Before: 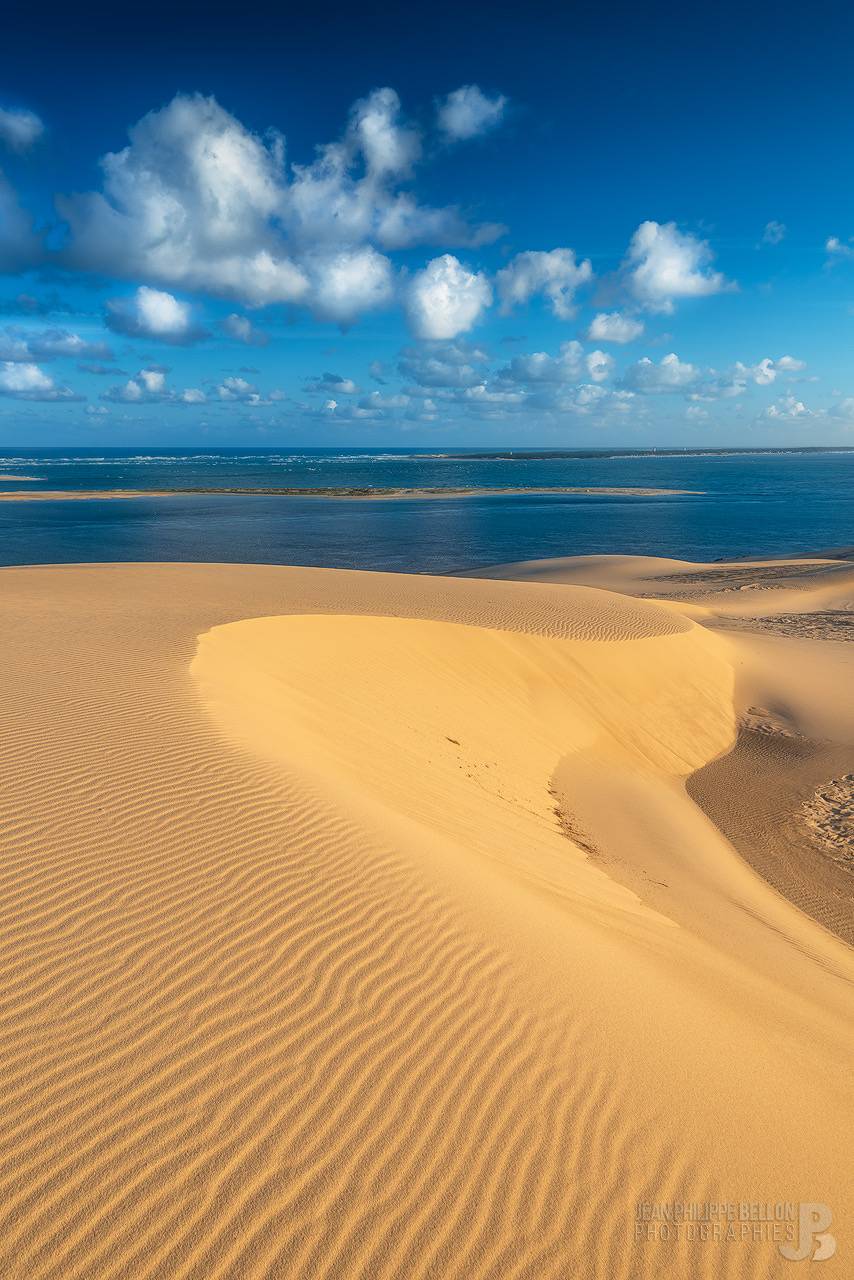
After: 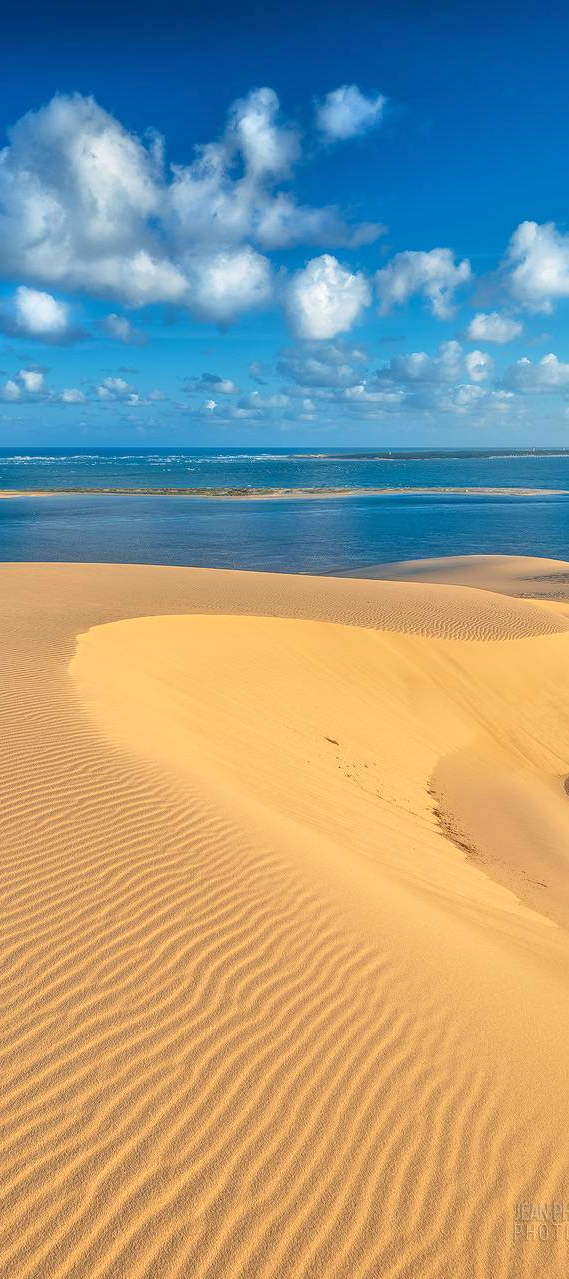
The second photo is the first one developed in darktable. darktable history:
crop and rotate: left 14.385%, right 18.948%
tone equalizer: -7 EV 0.15 EV, -6 EV 0.6 EV, -5 EV 1.15 EV, -4 EV 1.33 EV, -3 EV 1.15 EV, -2 EV 0.6 EV, -1 EV 0.15 EV, mask exposure compensation -0.5 EV
